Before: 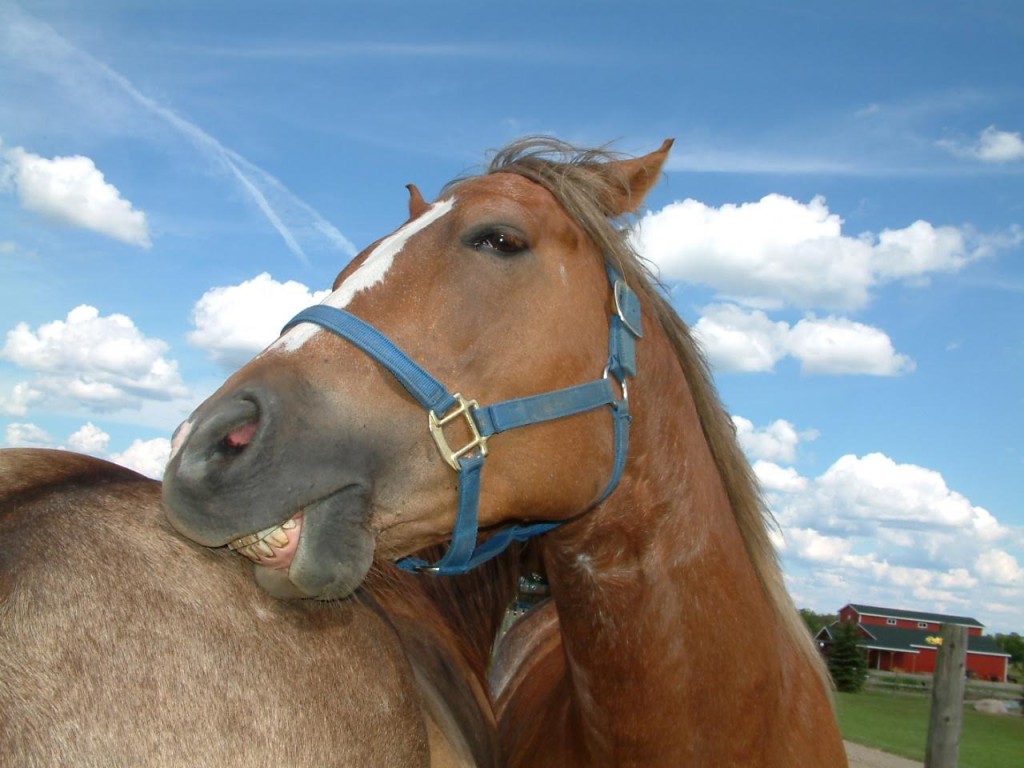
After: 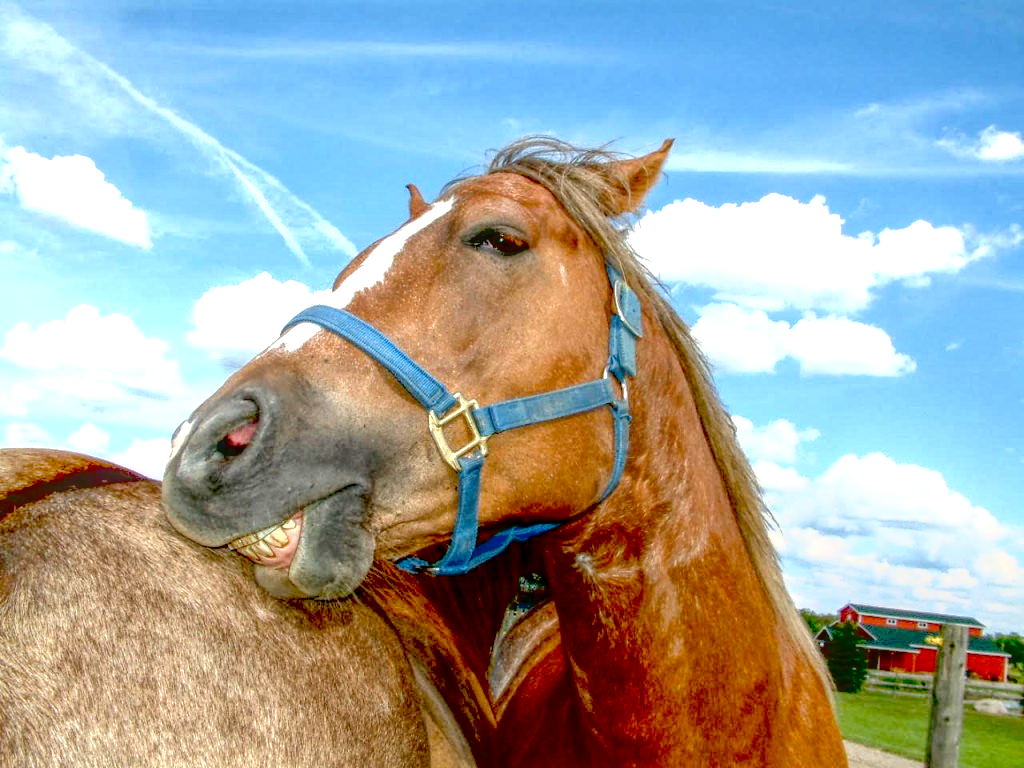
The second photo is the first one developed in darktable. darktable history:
exposure: black level correction 0.035, exposure 0.902 EV, compensate highlight preservation false
local contrast: highlights 20%, shadows 30%, detail 201%, midtone range 0.2
